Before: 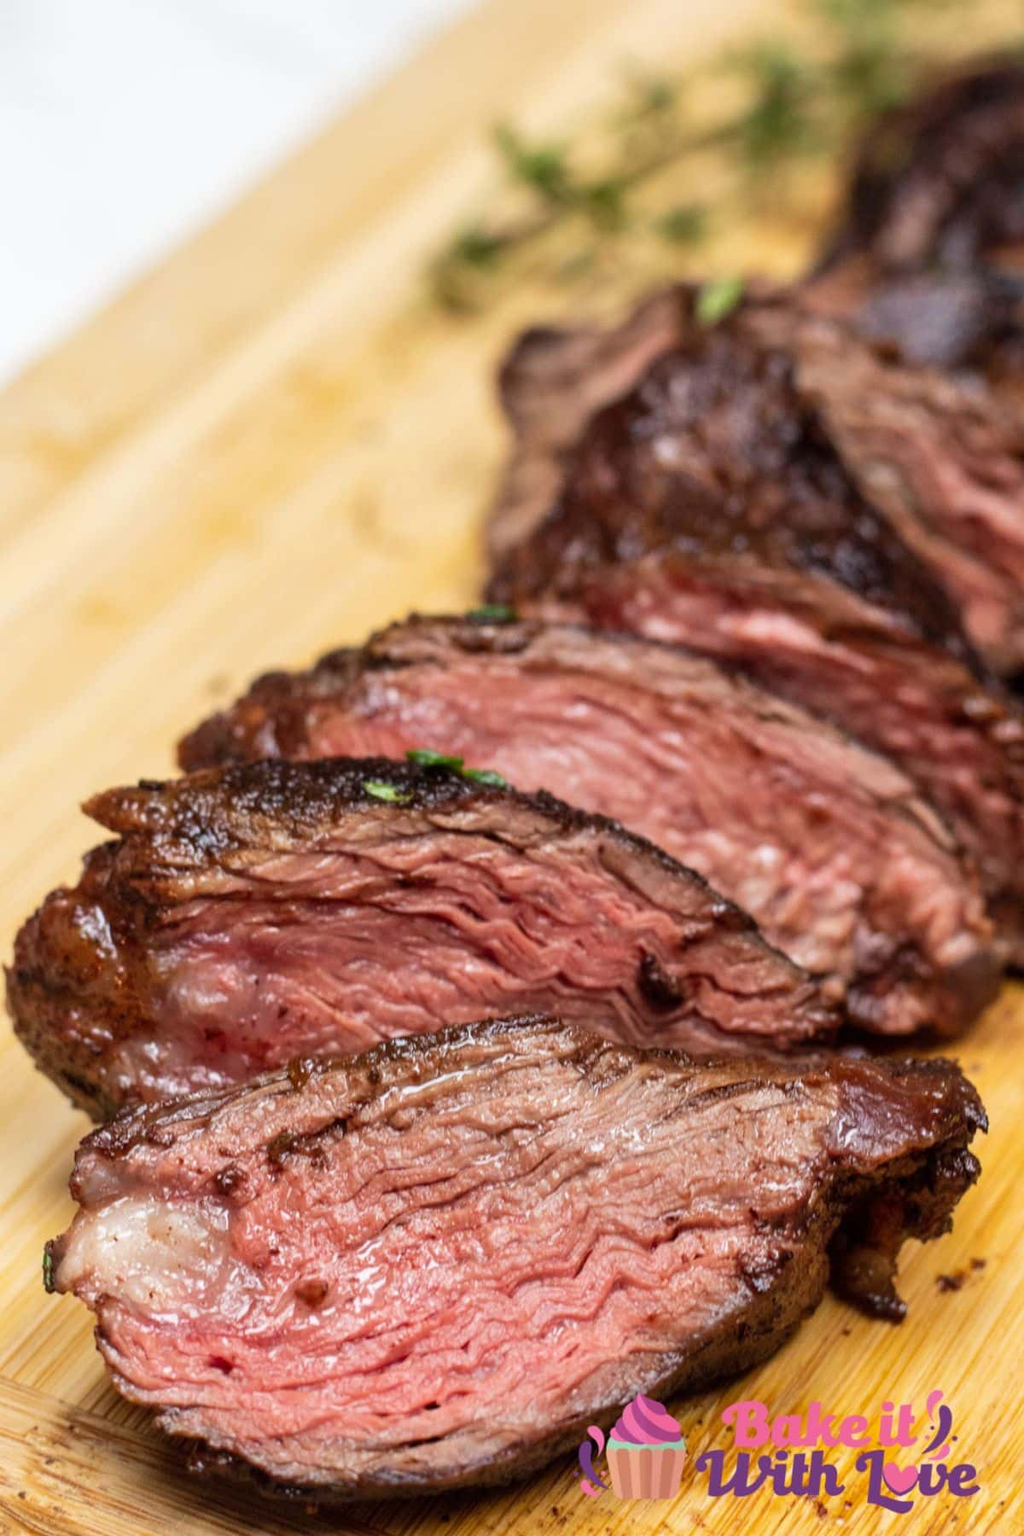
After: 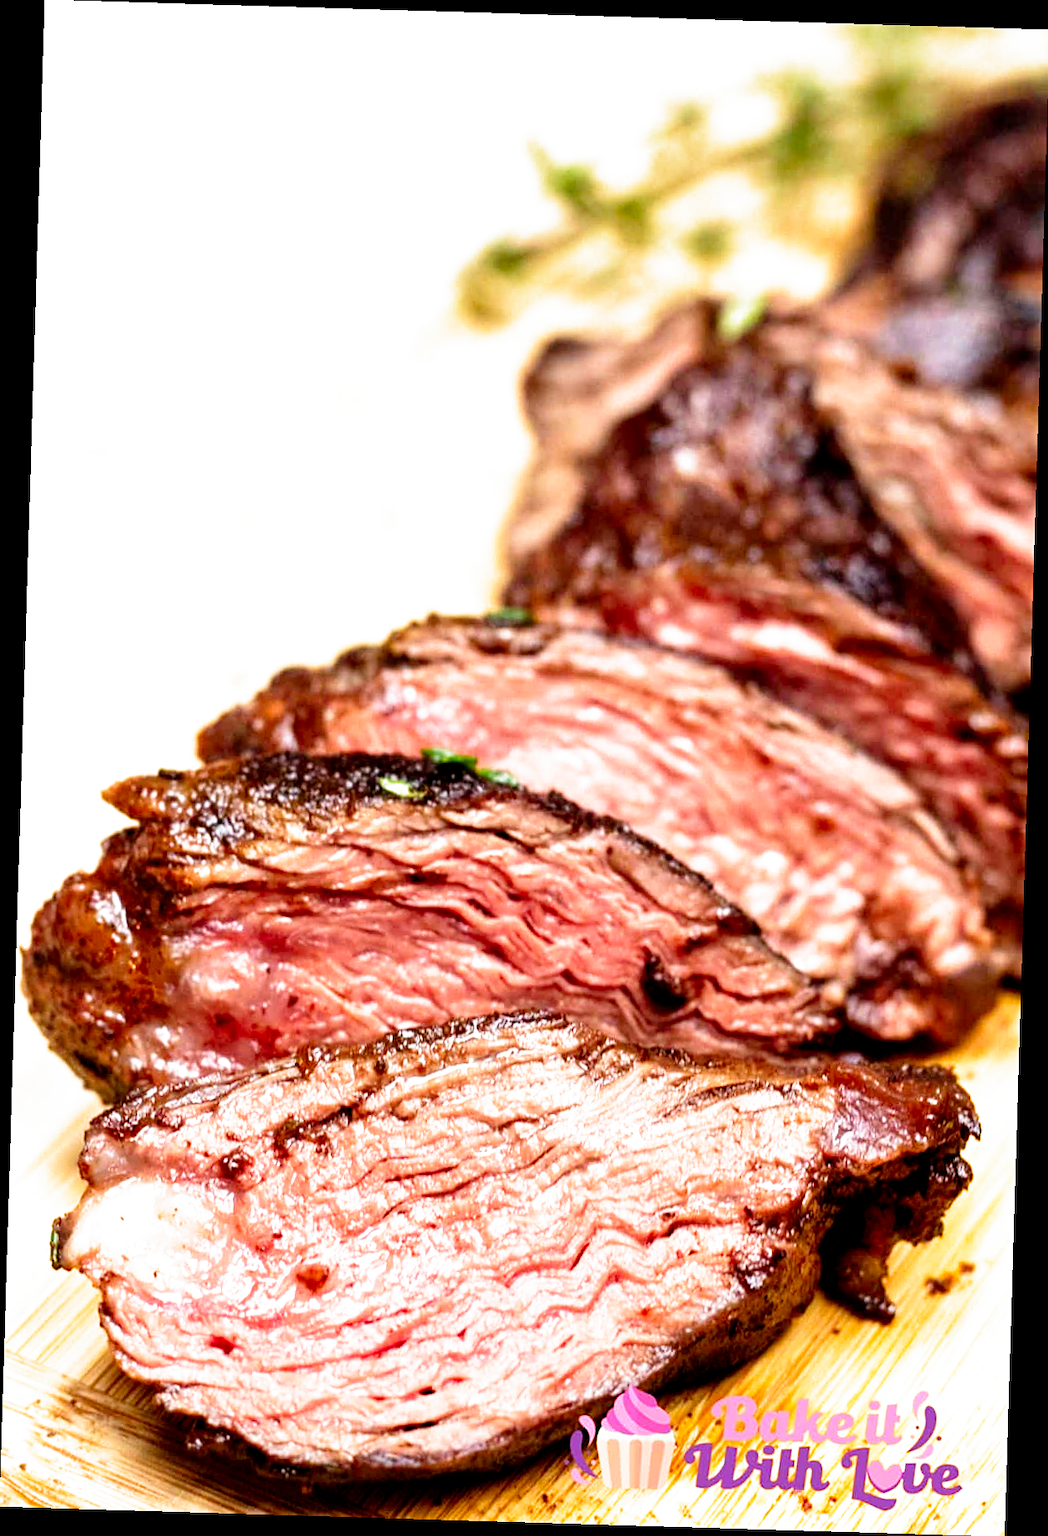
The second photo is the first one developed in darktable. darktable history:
rotate and perspective: rotation 1.72°, automatic cropping off
sharpen: amount 0.2
filmic rgb: middle gray luminance 8.8%, black relative exposure -6.3 EV, white relative exposure 2.7 EV, threshold 6 EV, target black luminance 0%, hardness 4.74, latitude 73.47%, contrast 1.332, shadows ↔ highlights balance 10.13%, add noise in highlights 0, preserve chrominance no, color science v3 (2019), use custom middle-gray values true, iterations of high-quality reconstruction 0, contrast in highlights soft, enable highlight reconstruction true
